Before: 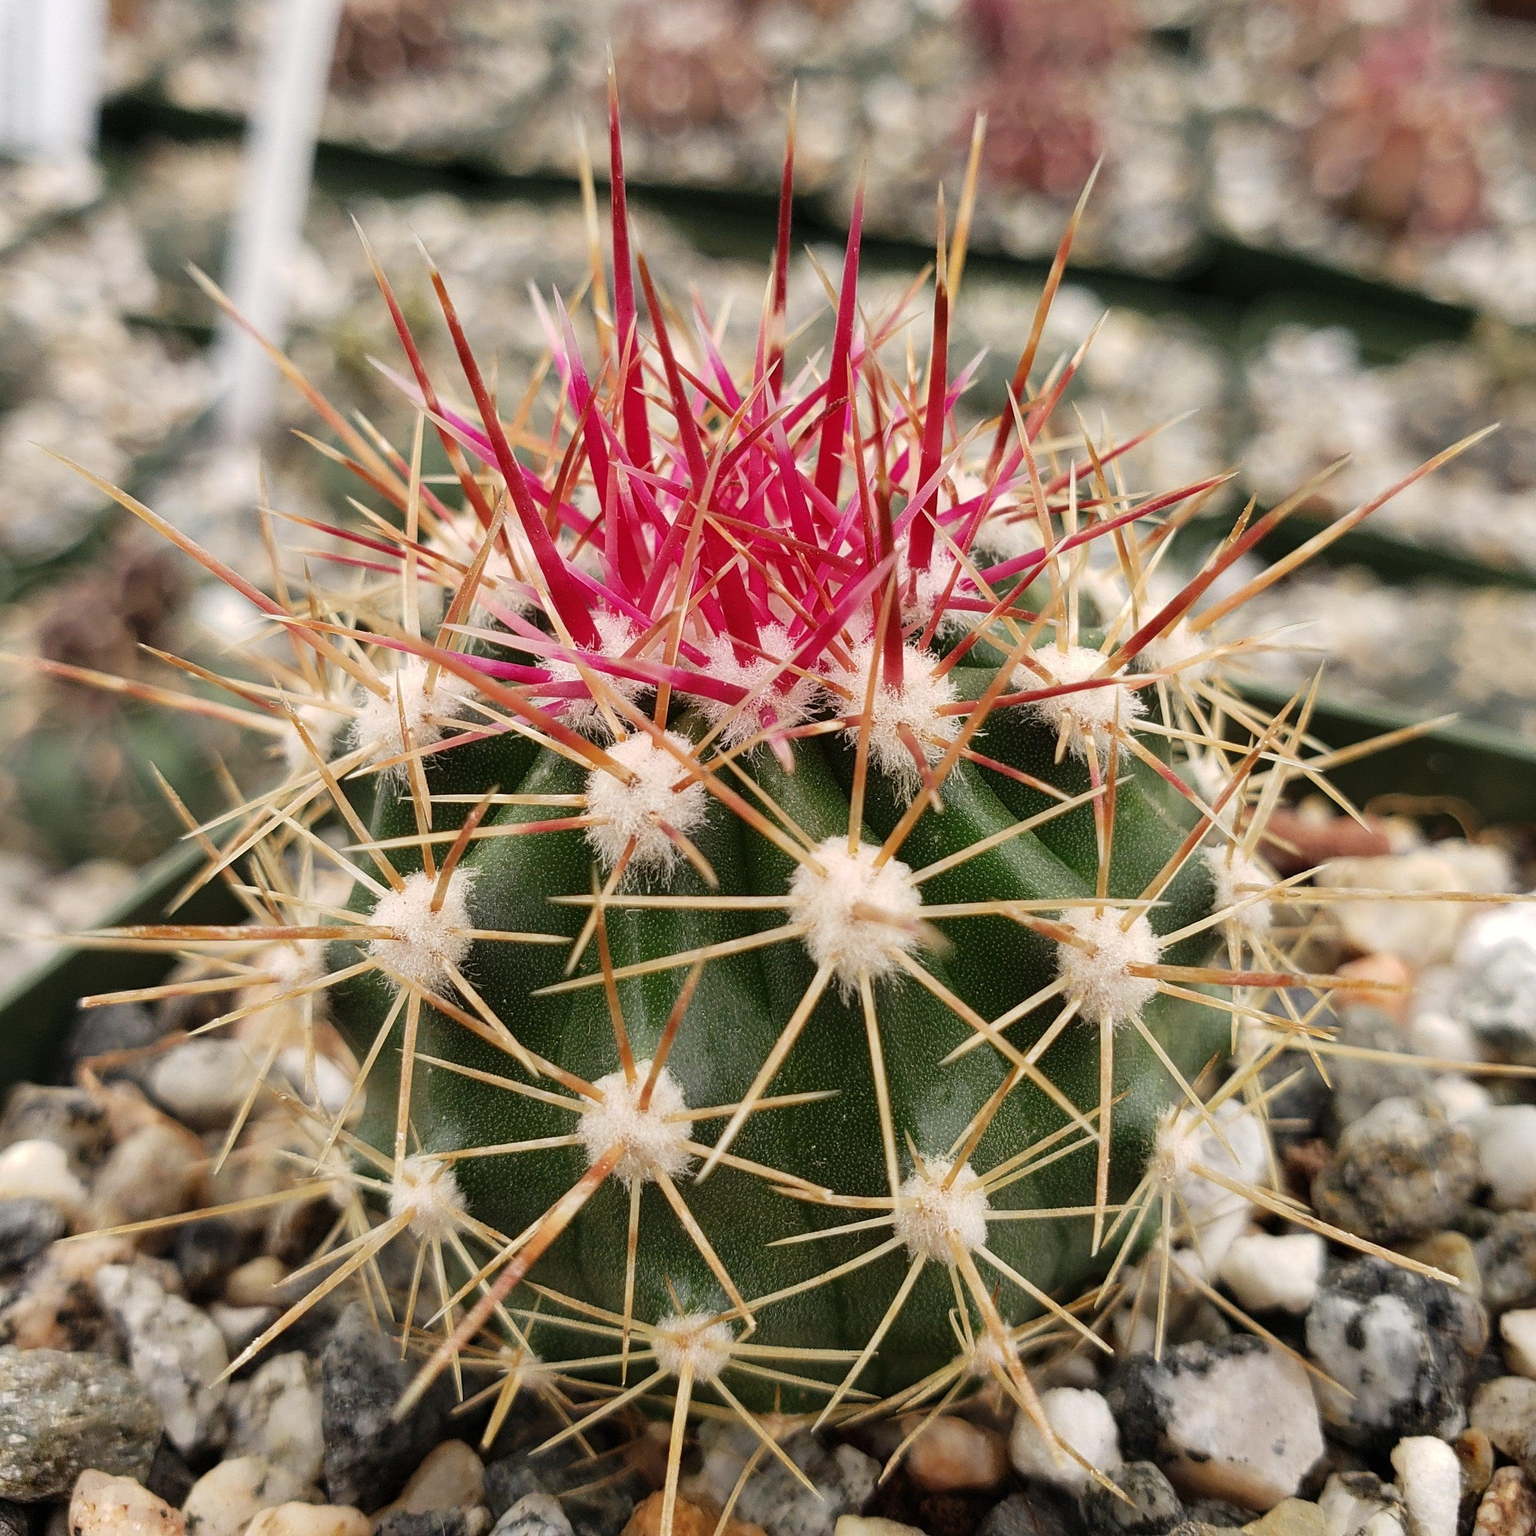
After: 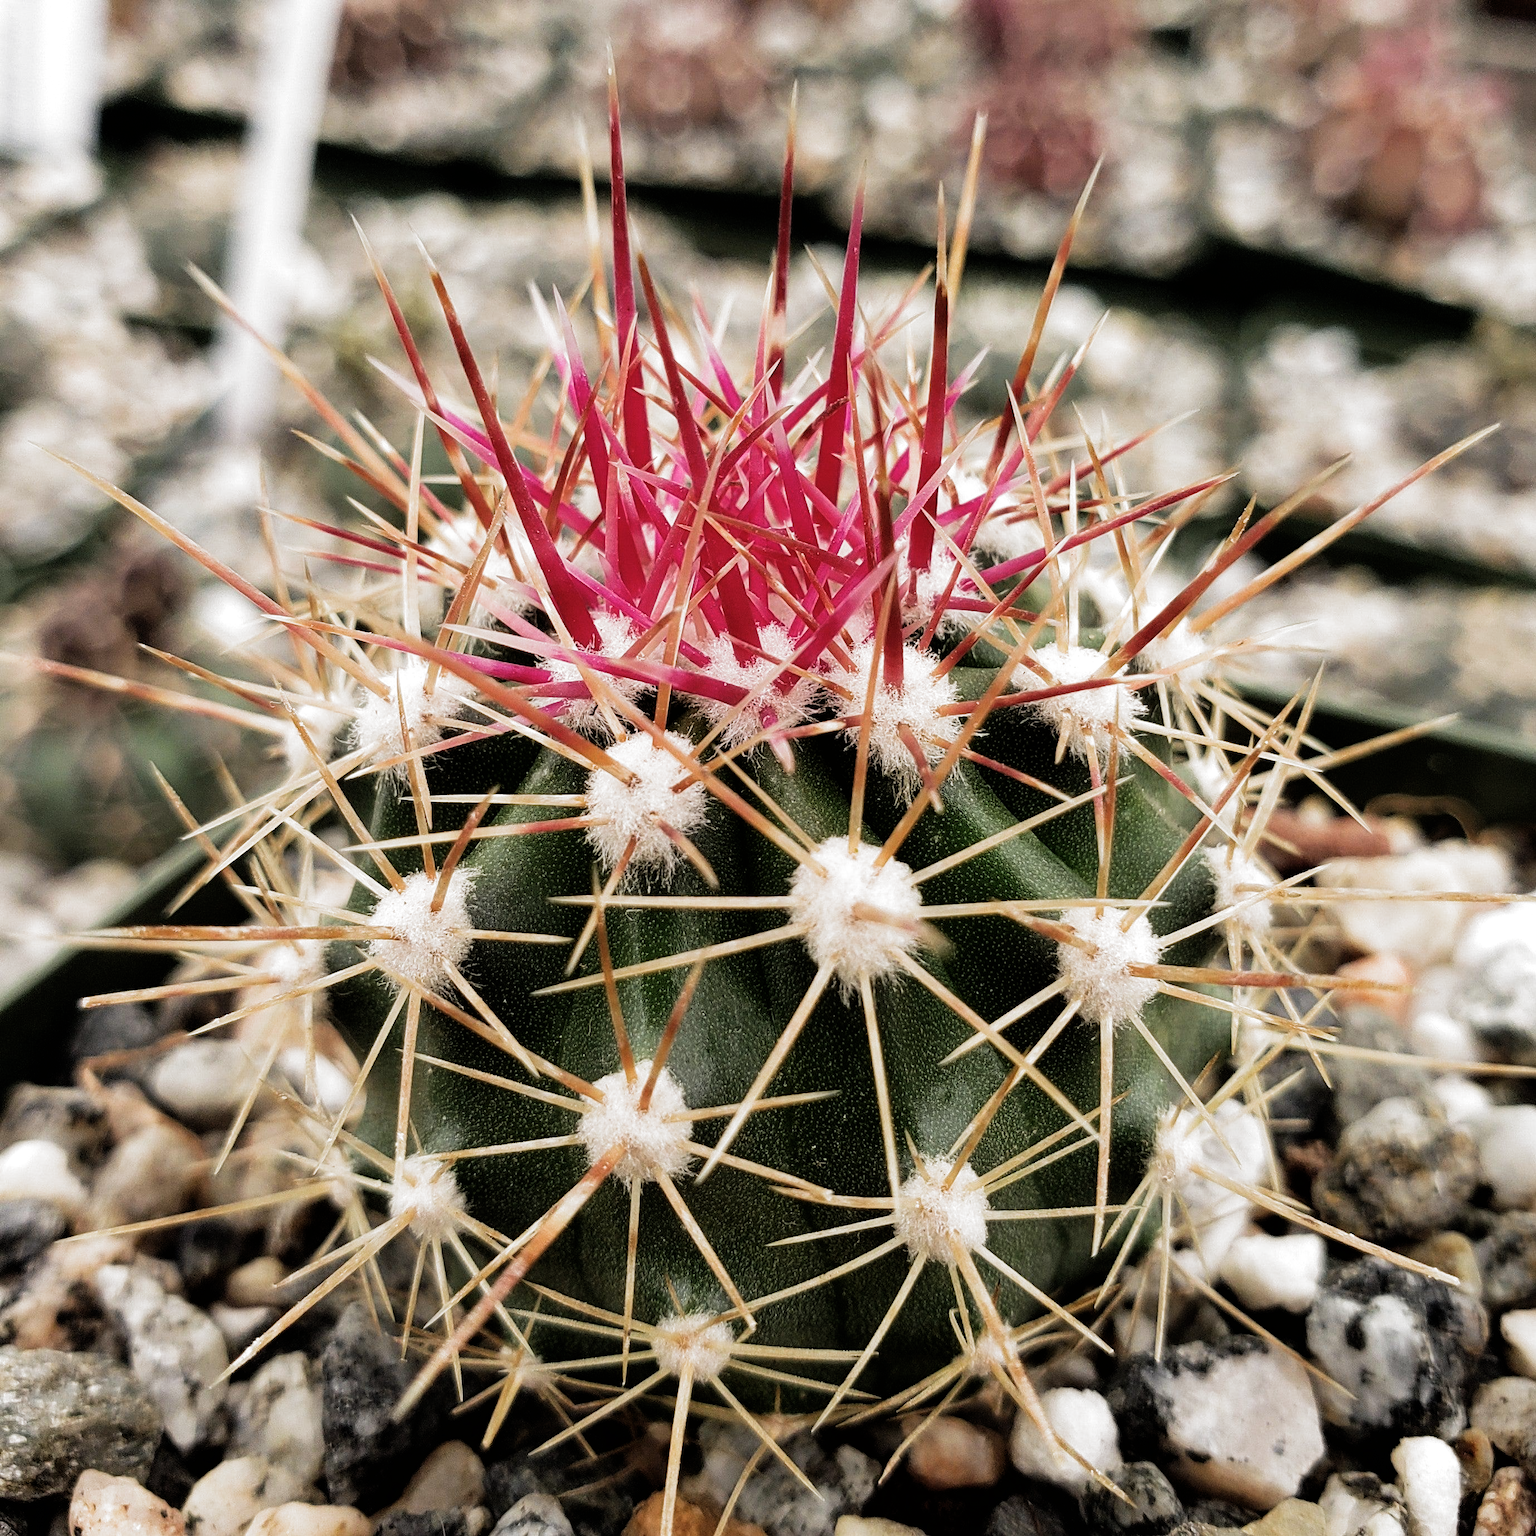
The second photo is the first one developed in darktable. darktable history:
white balance: red 1, blue 1
filmic rgb: black relative exposure -8.2 EV, white relative exposure 2.2 EV, threshold 3 EV, hardness 7.11, latitude 75%, contrast 1.325, highlights saturation mix -2%, shadows ↔ highlights balance 30%, preserve chrominance RGB euclidean norm, color science v5 (2021), contrast in shadows safe, contrast in highlights safe, enable highlight reconstruction true
